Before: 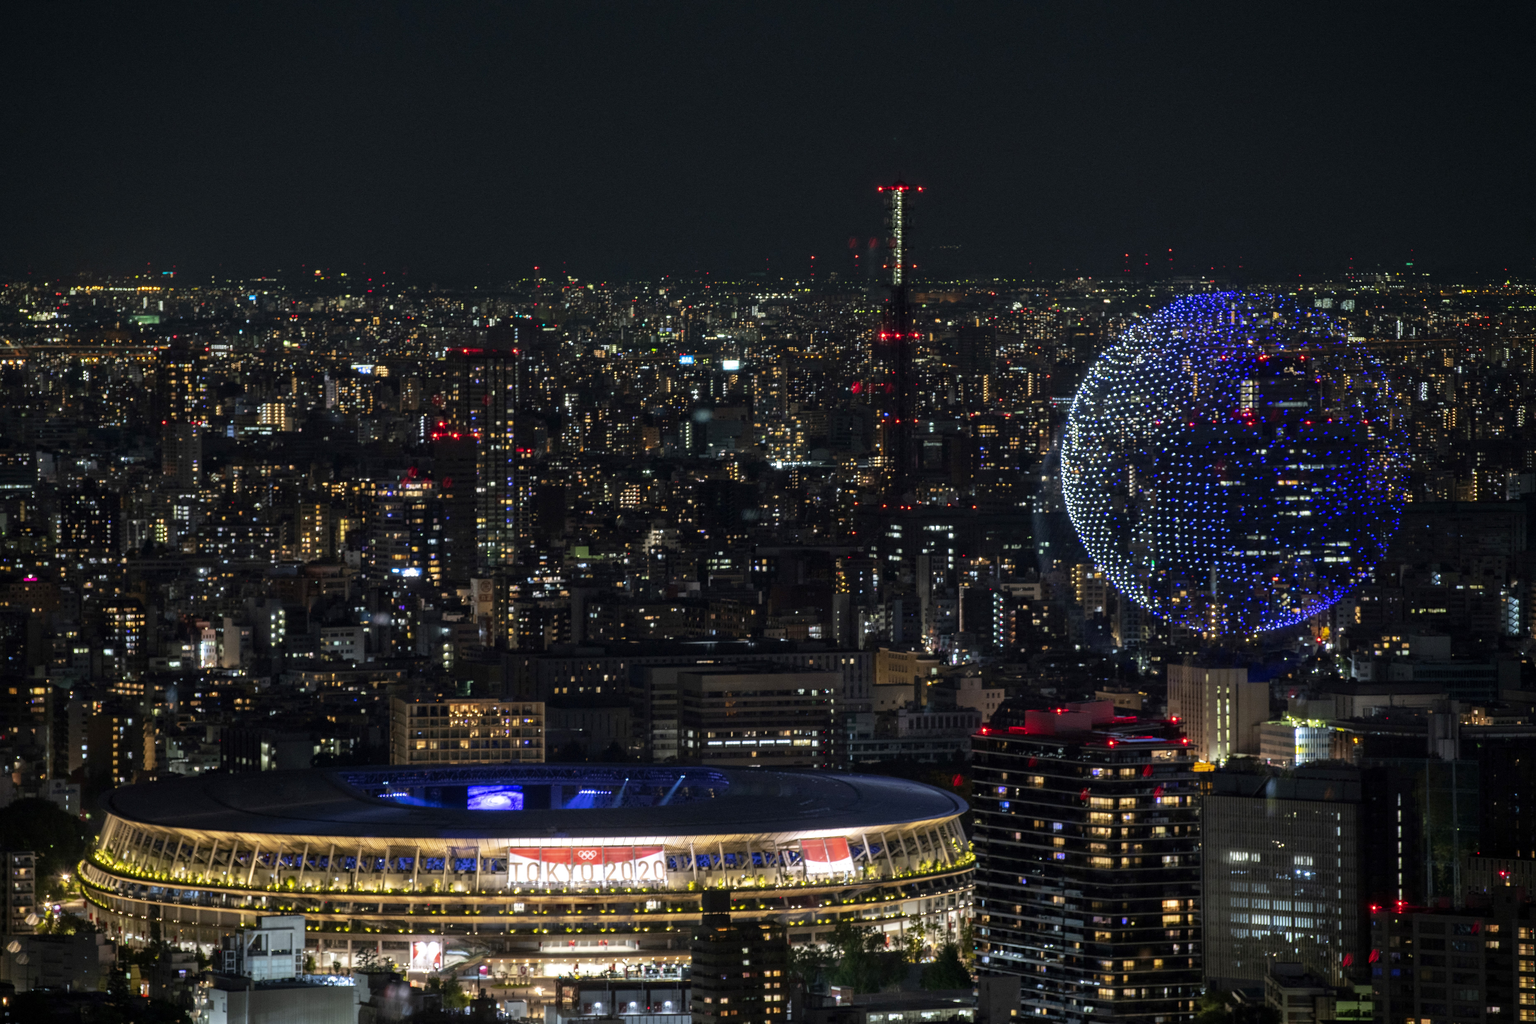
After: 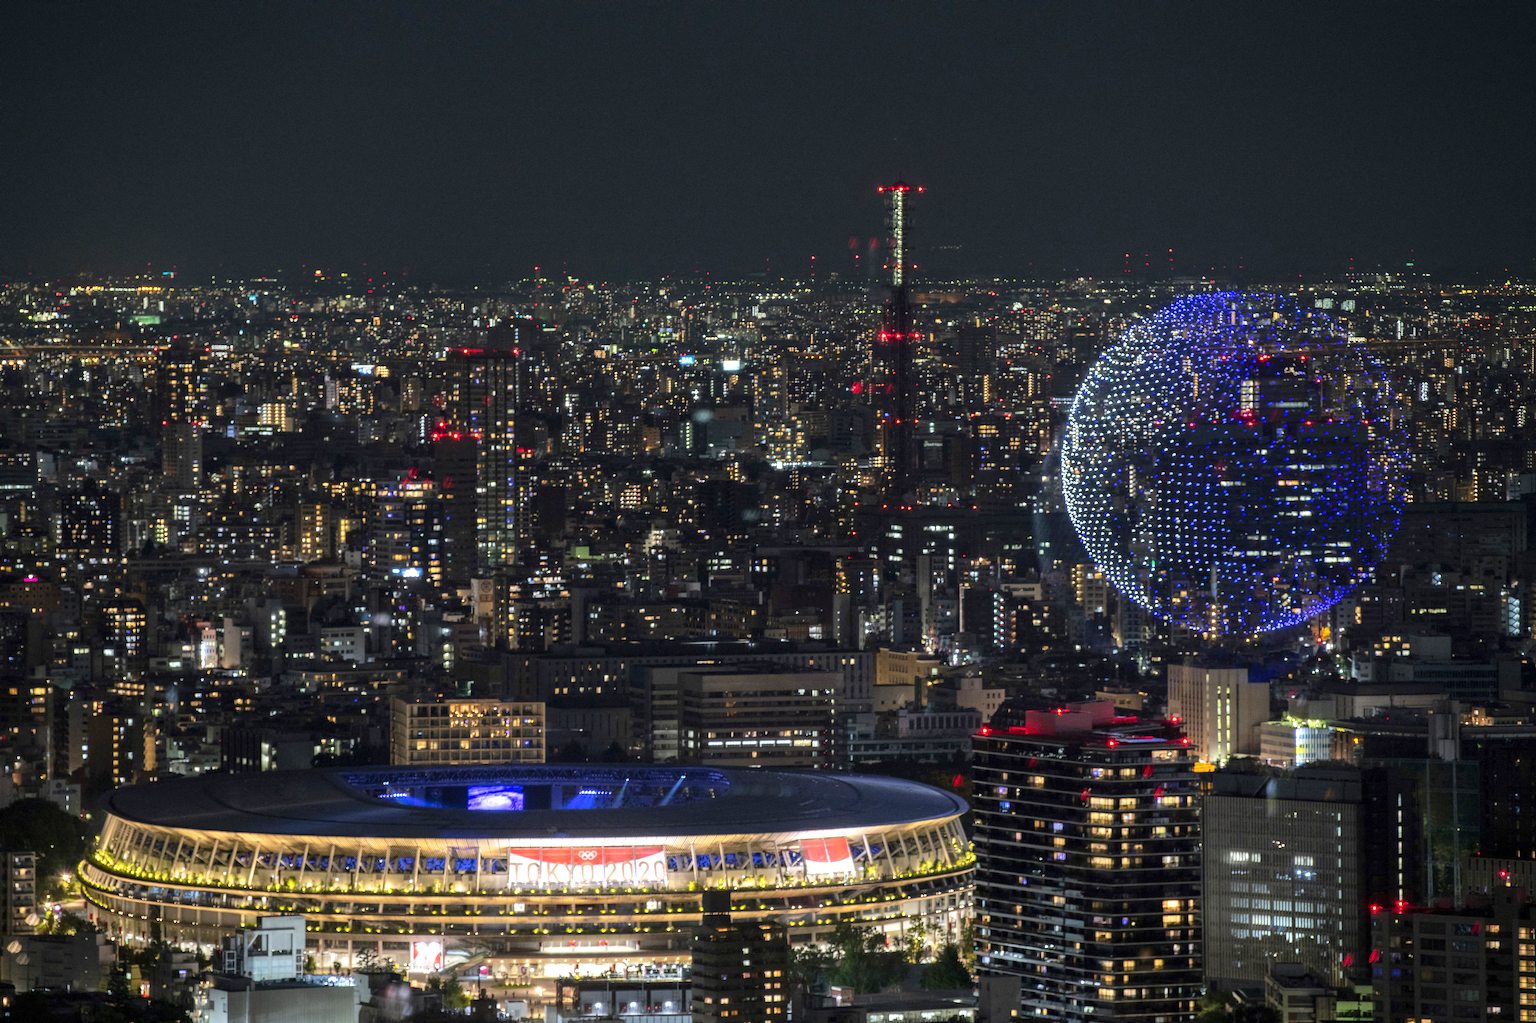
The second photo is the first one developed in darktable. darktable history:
tone equalizer: -8 EV 1.02 EV, -7 EV 1.02 EV, -6 EV 1.03 EV, -5 EV 0.991 EV, -4 EV 0.998 EV, -3 EV 0.764 EV, -2 EV 0.514 EV, -1 EV 0.25 EV, edges refinement/feathering 500, mask exposure compensation -1.57 EV, preserve details no
